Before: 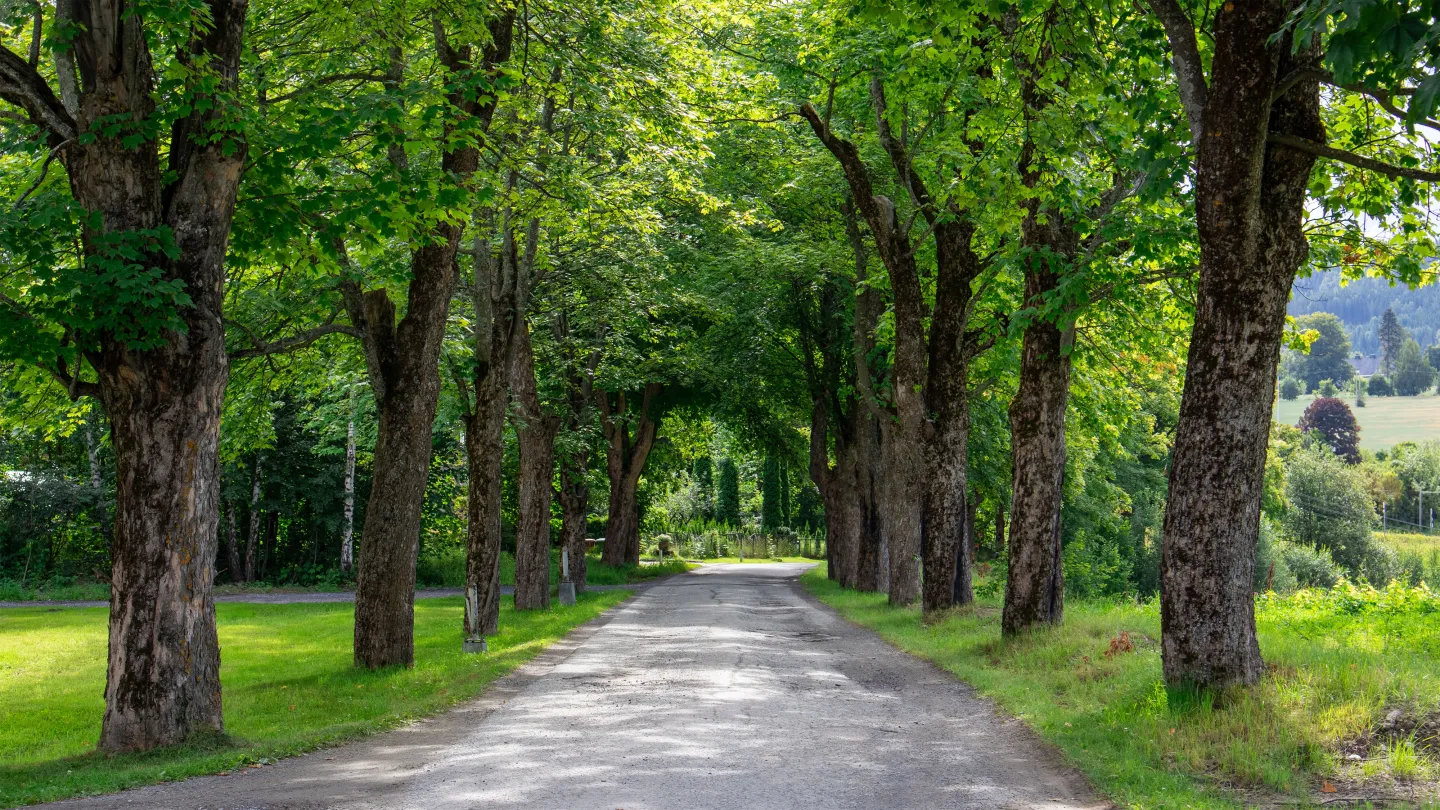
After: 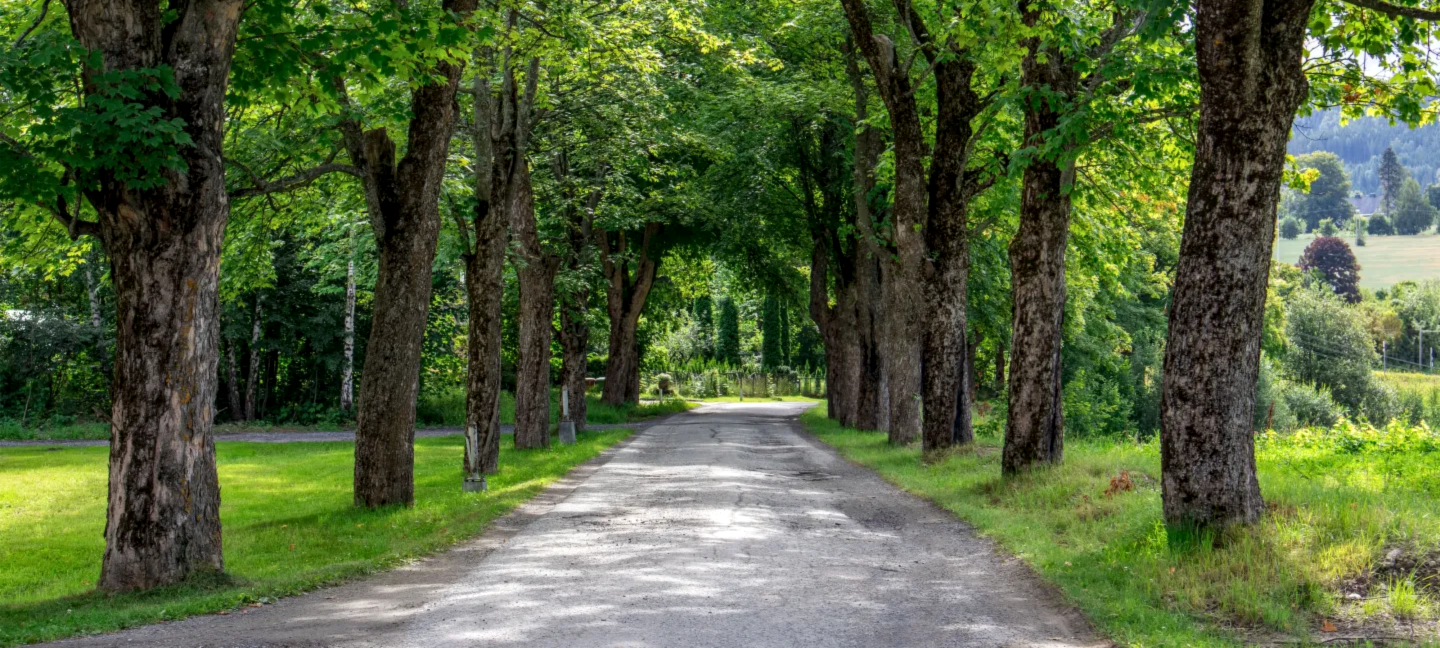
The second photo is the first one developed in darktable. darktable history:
local contrast: on, module defaults
crop and rotate: top 19.998%
lowpass: radius 0.5, unbound 0
